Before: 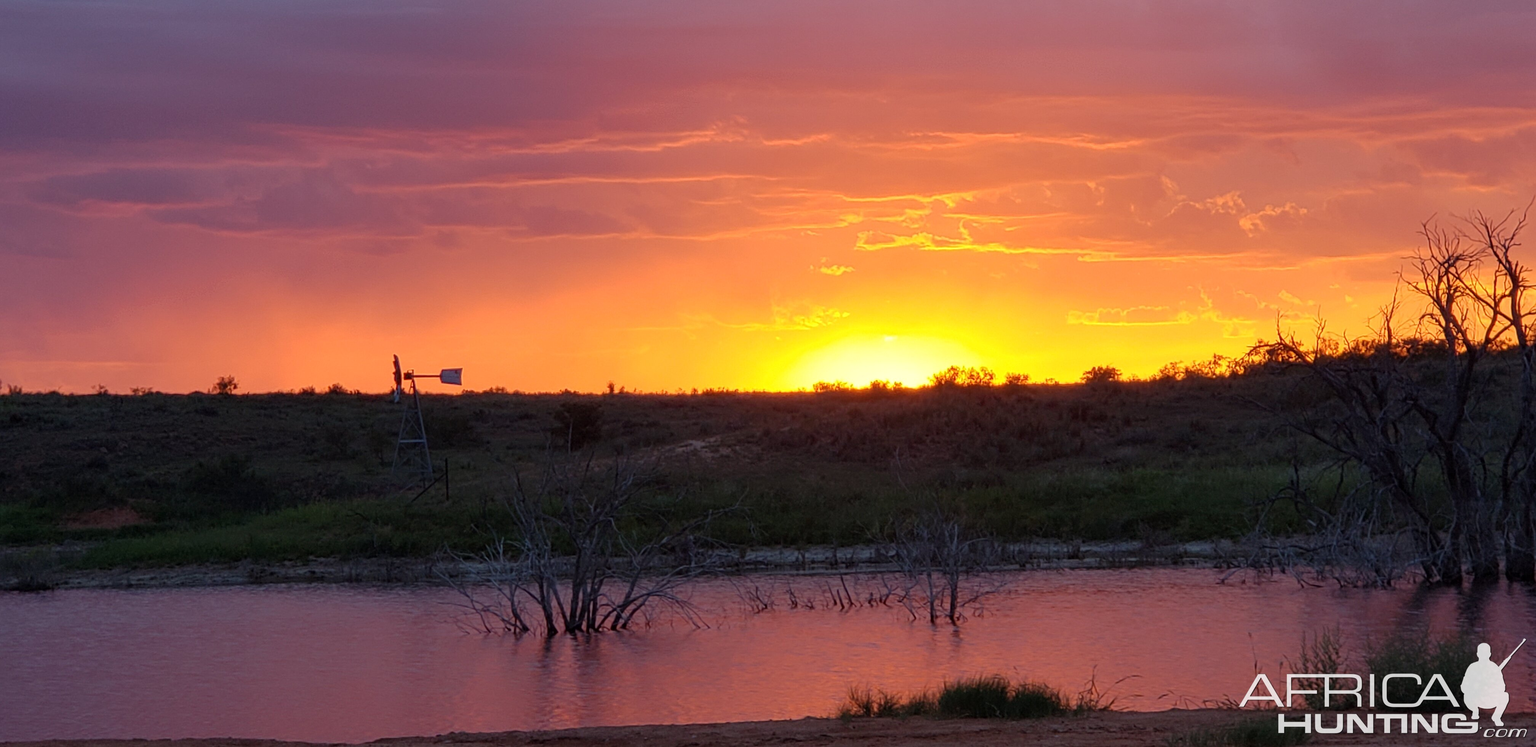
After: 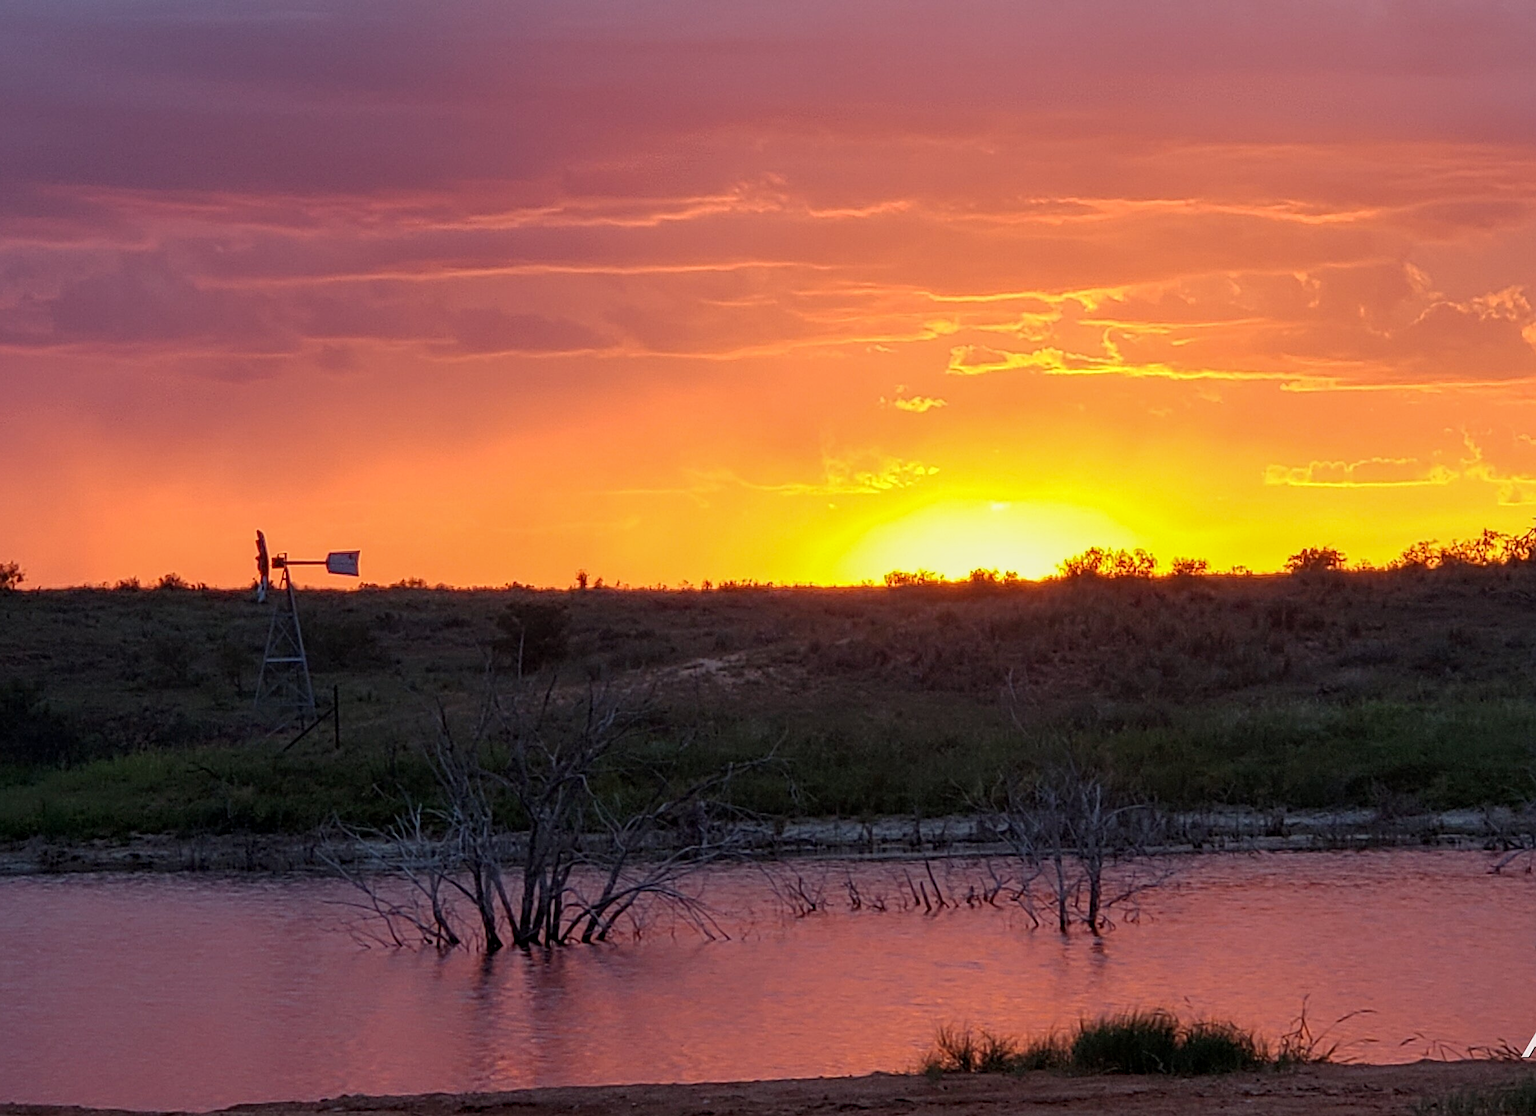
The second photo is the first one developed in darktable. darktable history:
crop and rotate: left 14.466%, right 18.676%
local contrast: on, module defaults
sharpen: on, module defaults
